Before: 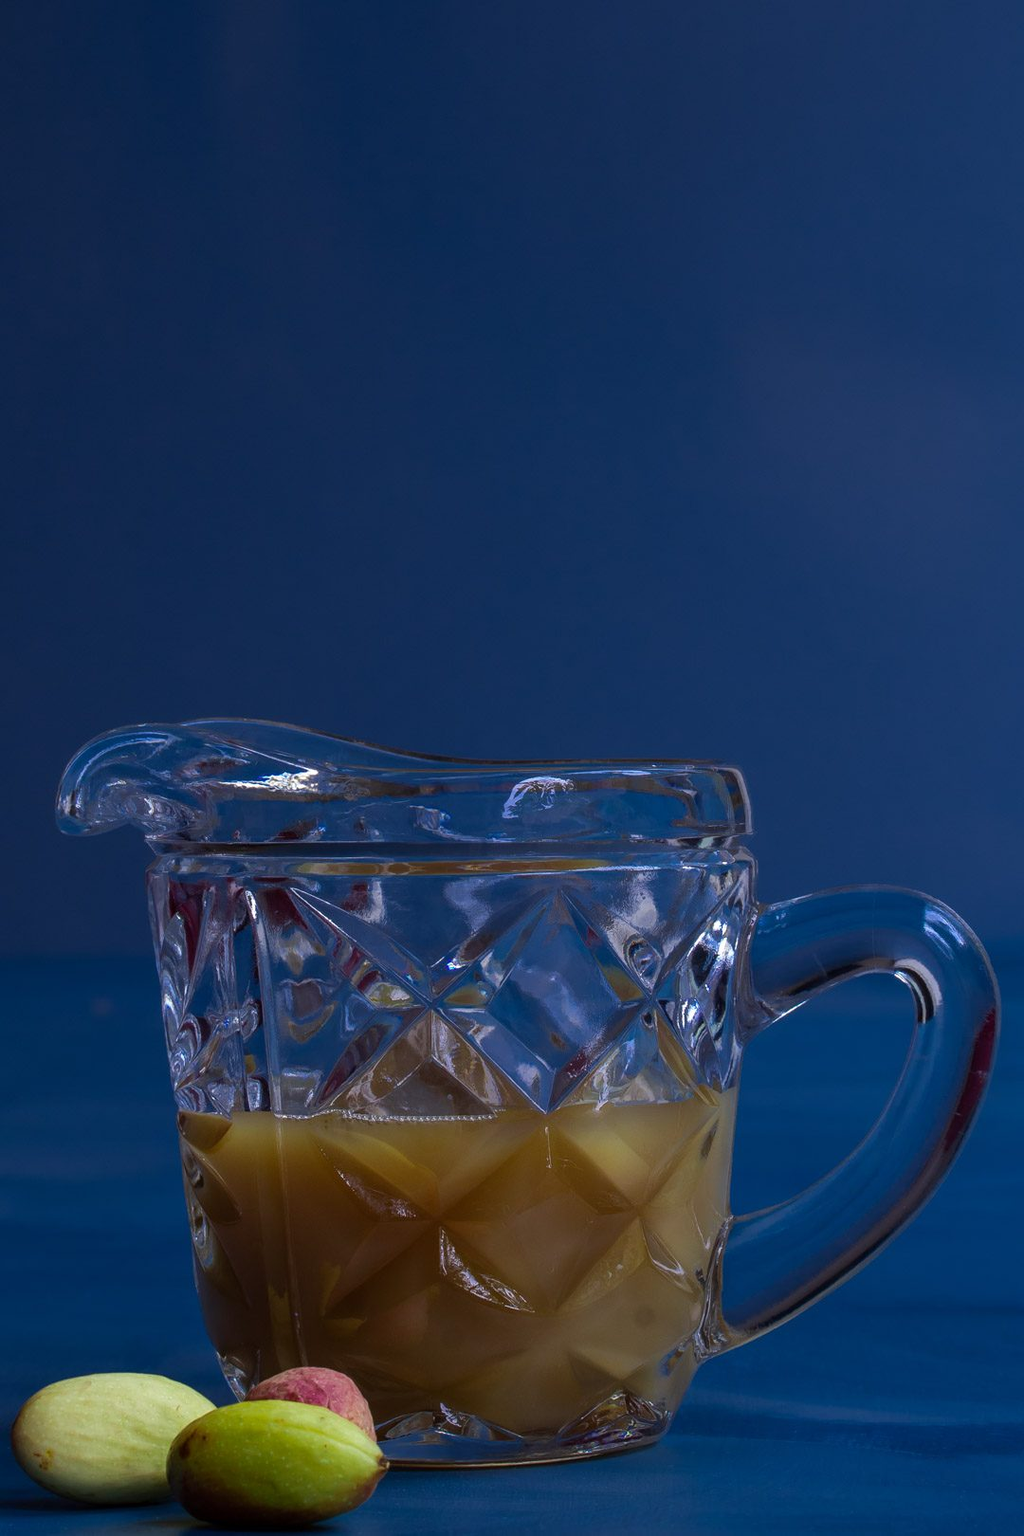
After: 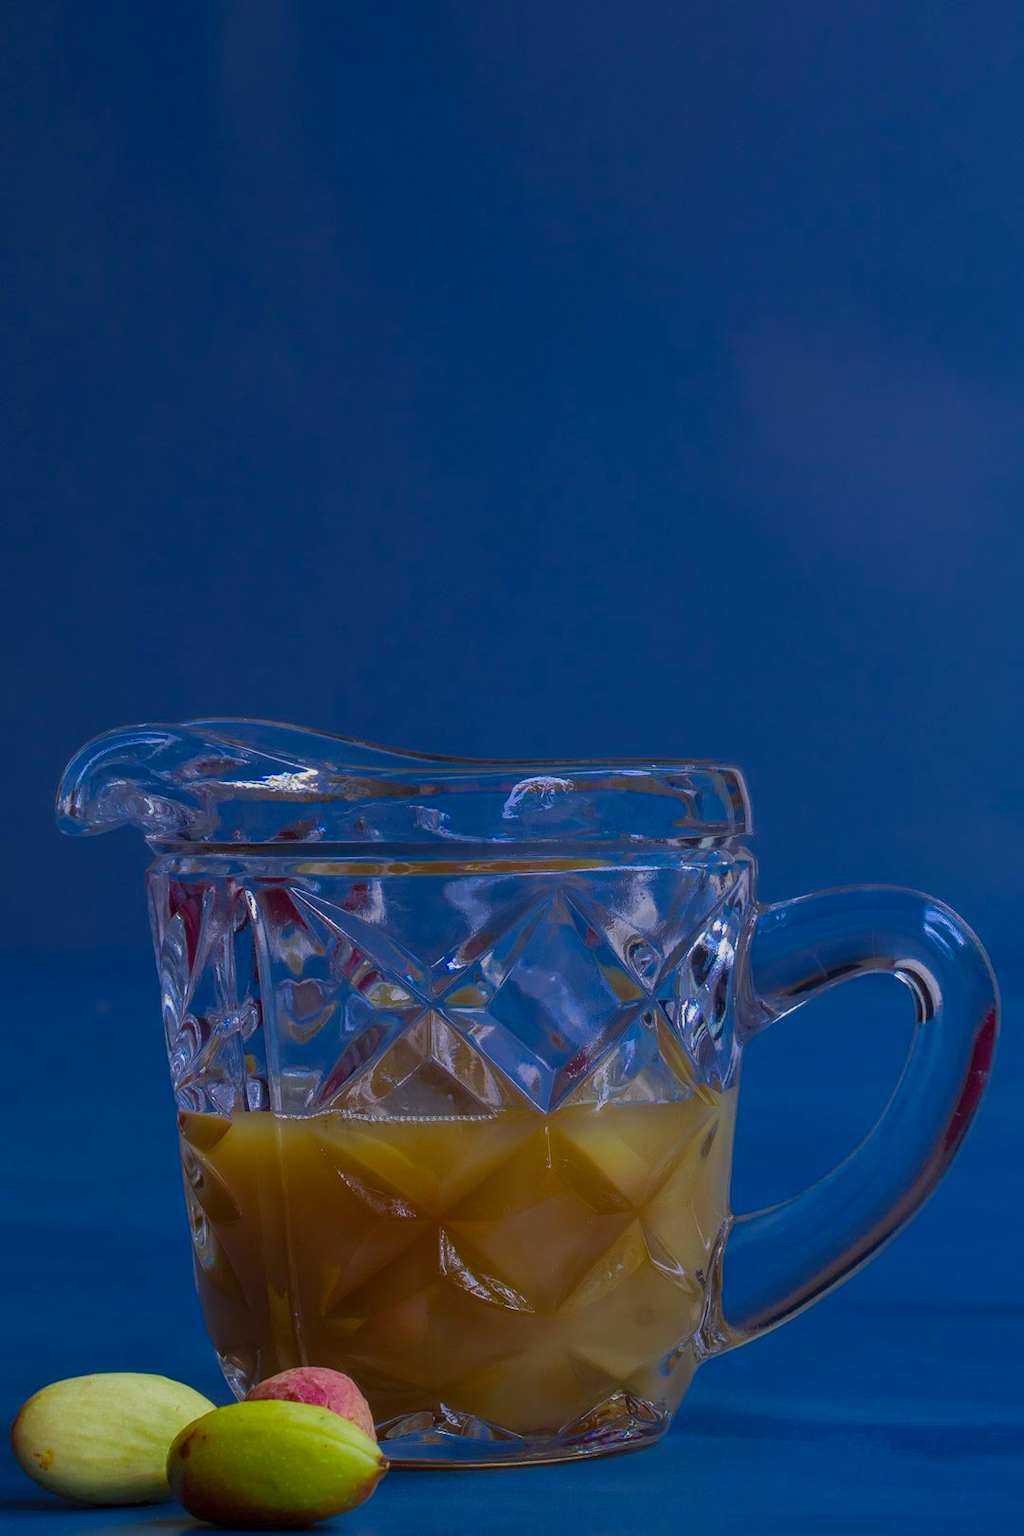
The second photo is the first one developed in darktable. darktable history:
color balance rgb: power › hue 71.96°, perceptual saturation grading › global saturation 19.889%, contrast -19.896%
